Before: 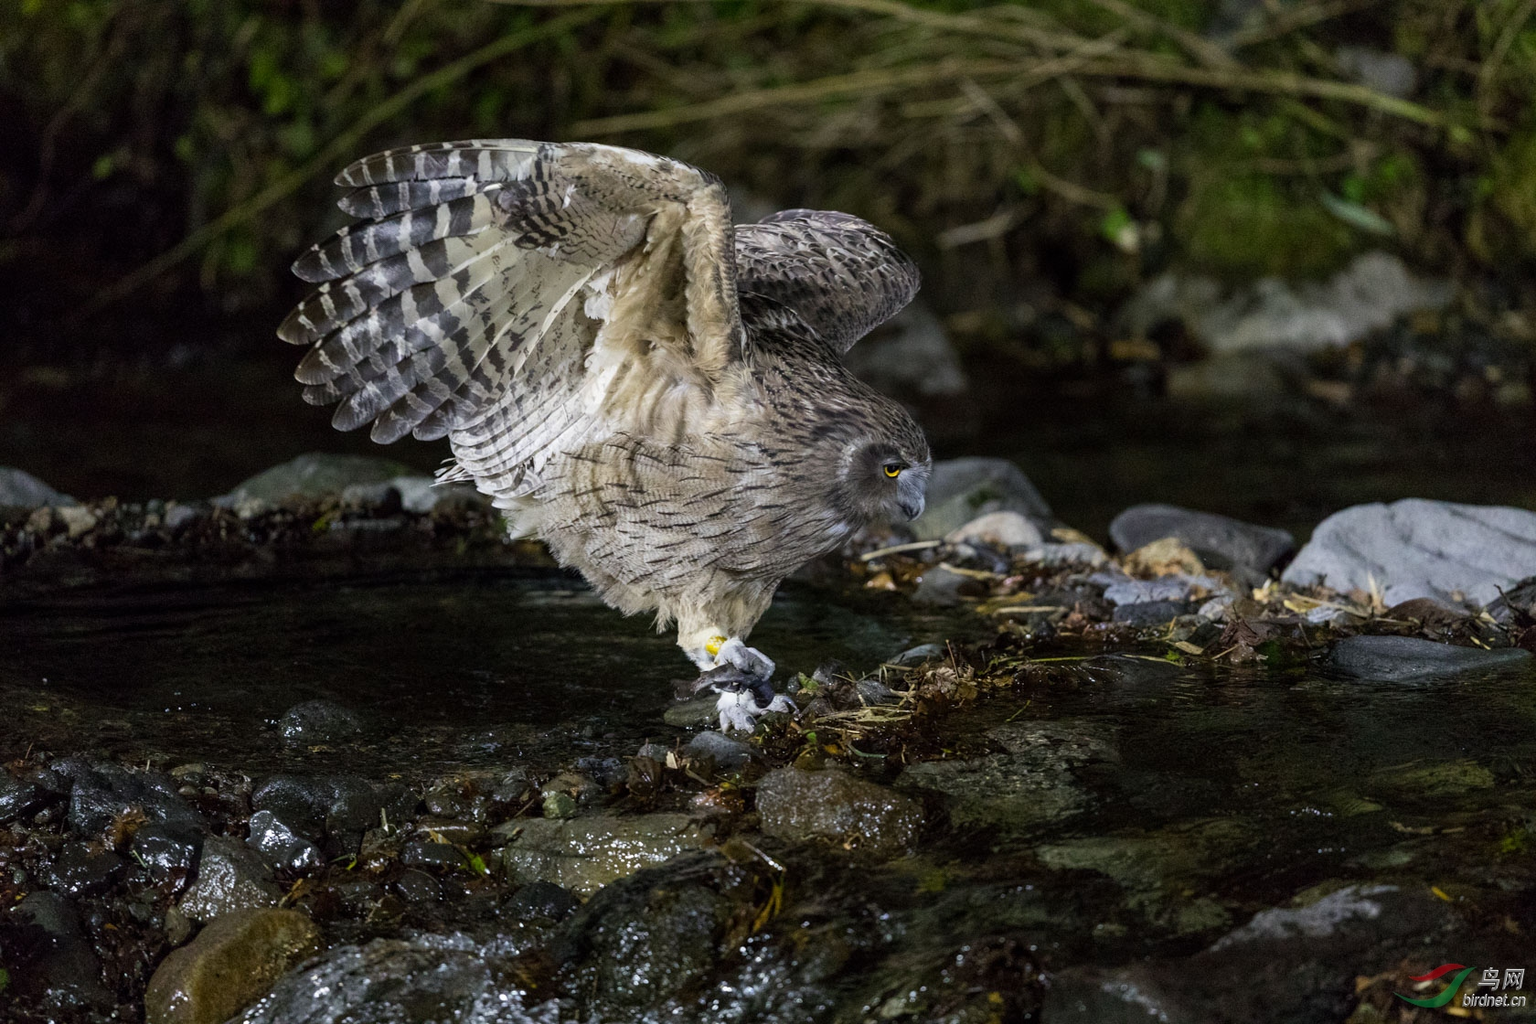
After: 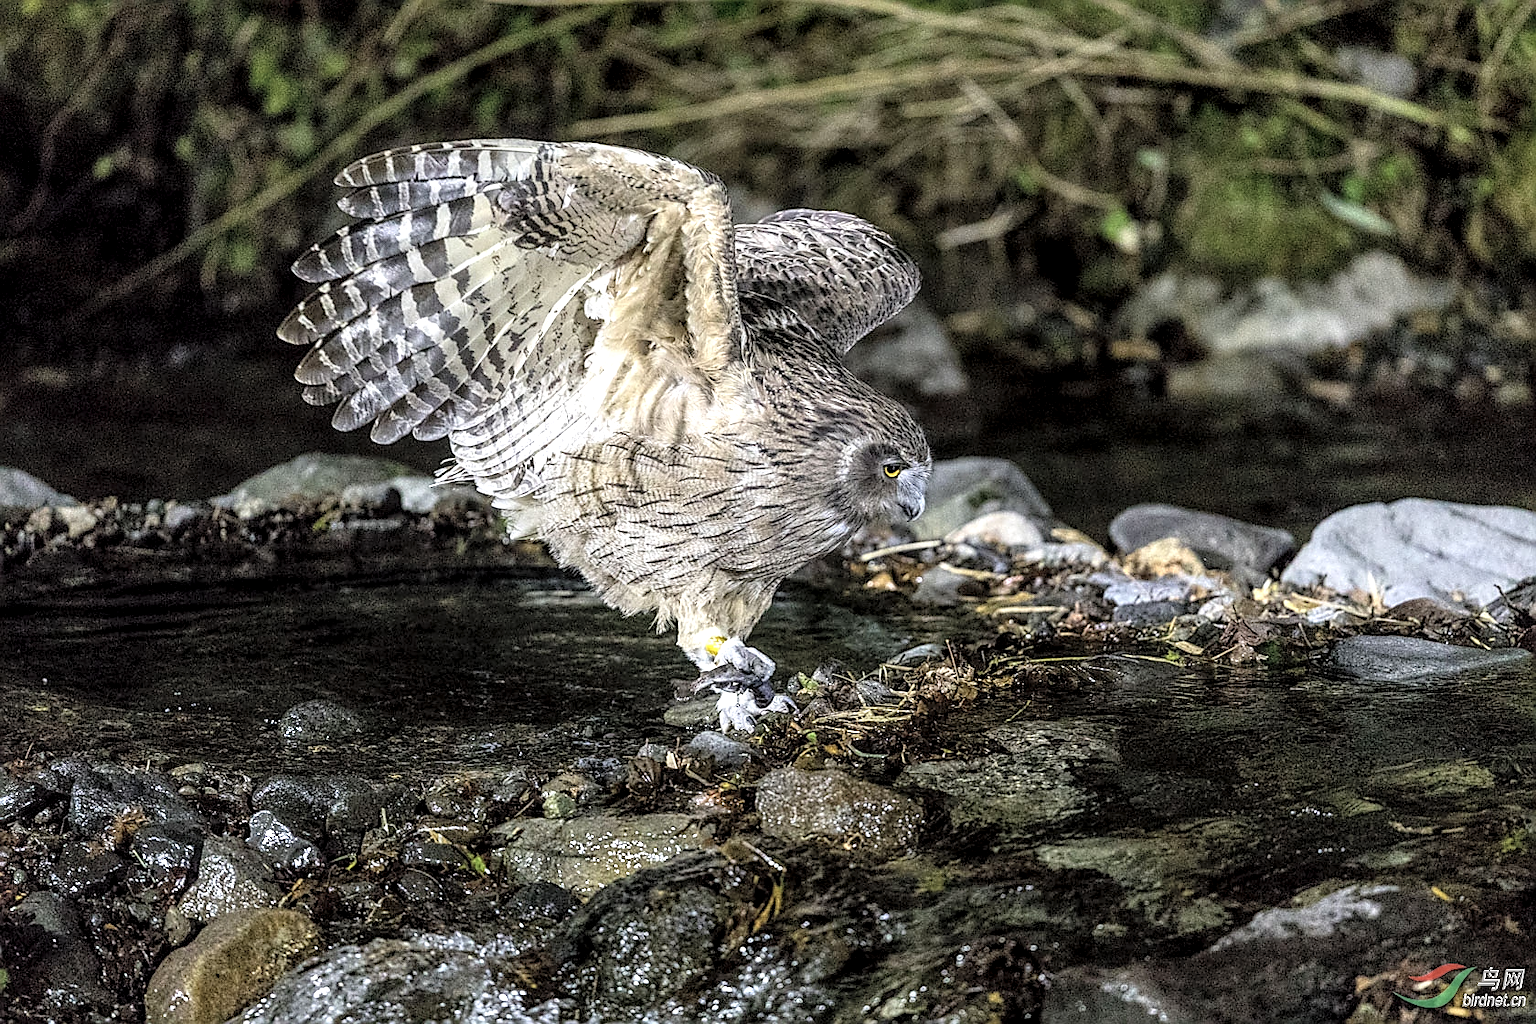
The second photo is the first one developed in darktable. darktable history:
local contrast: highlights 65%, shadows 54%, detail 169%, midtone range 0.509
sharpen: radius 1.421, amount 1.255, threshold 0.633
contrast brightness saturation: brightness 0.279
